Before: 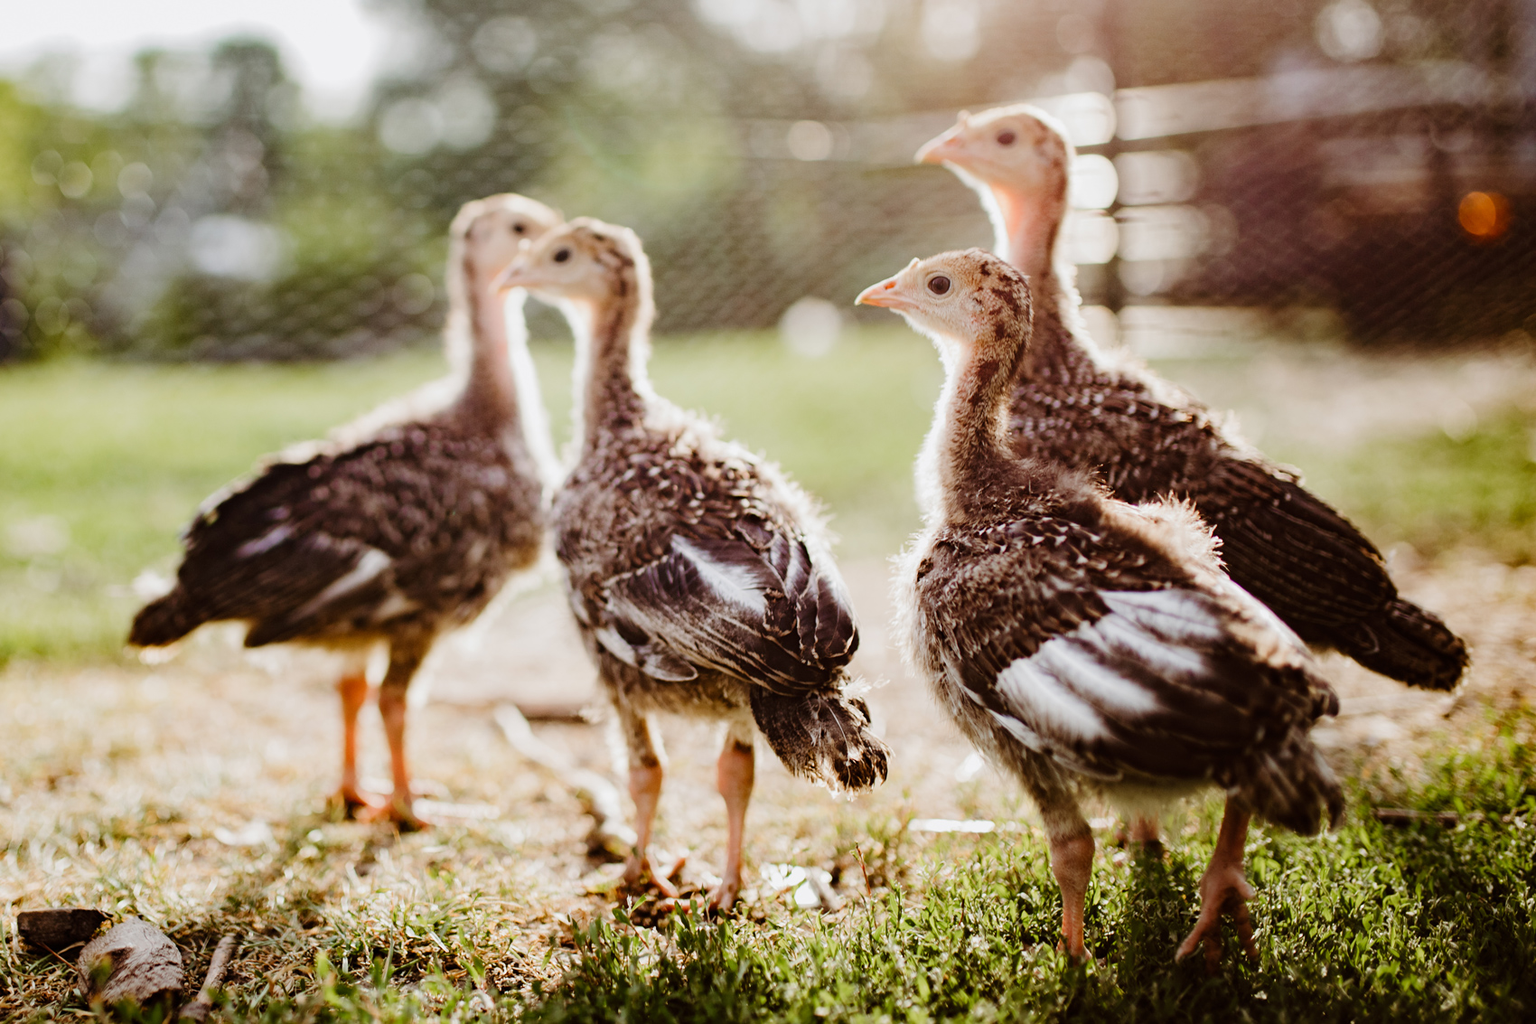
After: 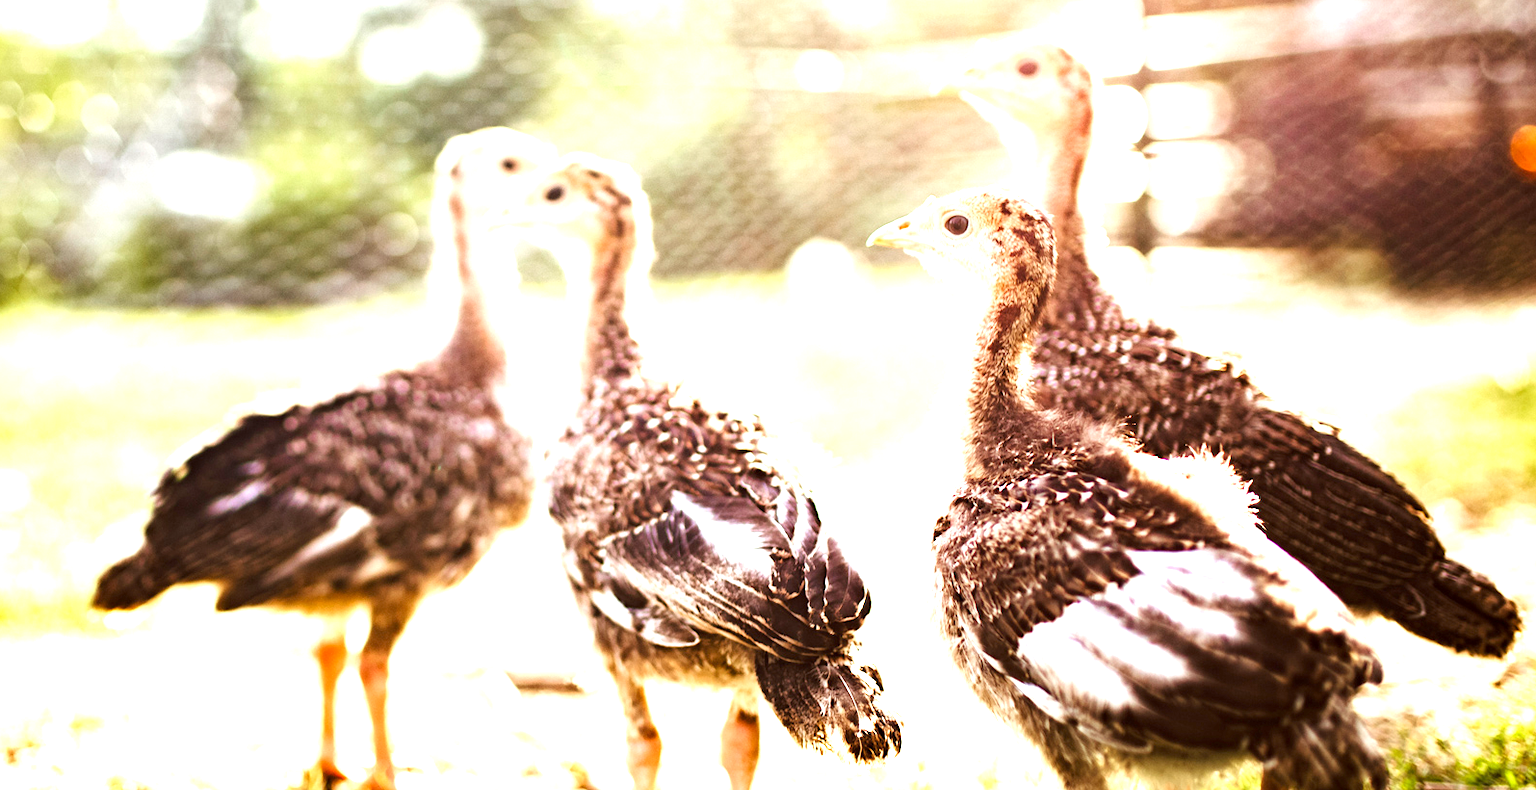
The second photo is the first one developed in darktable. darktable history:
crop: left 2.737%, top 7.287%, right 3.421%, bottom 20.179%
exposure: black level correction 0.001, exposure 1.719 EV, compensate exposure bias true, compensate highlight preservation false
